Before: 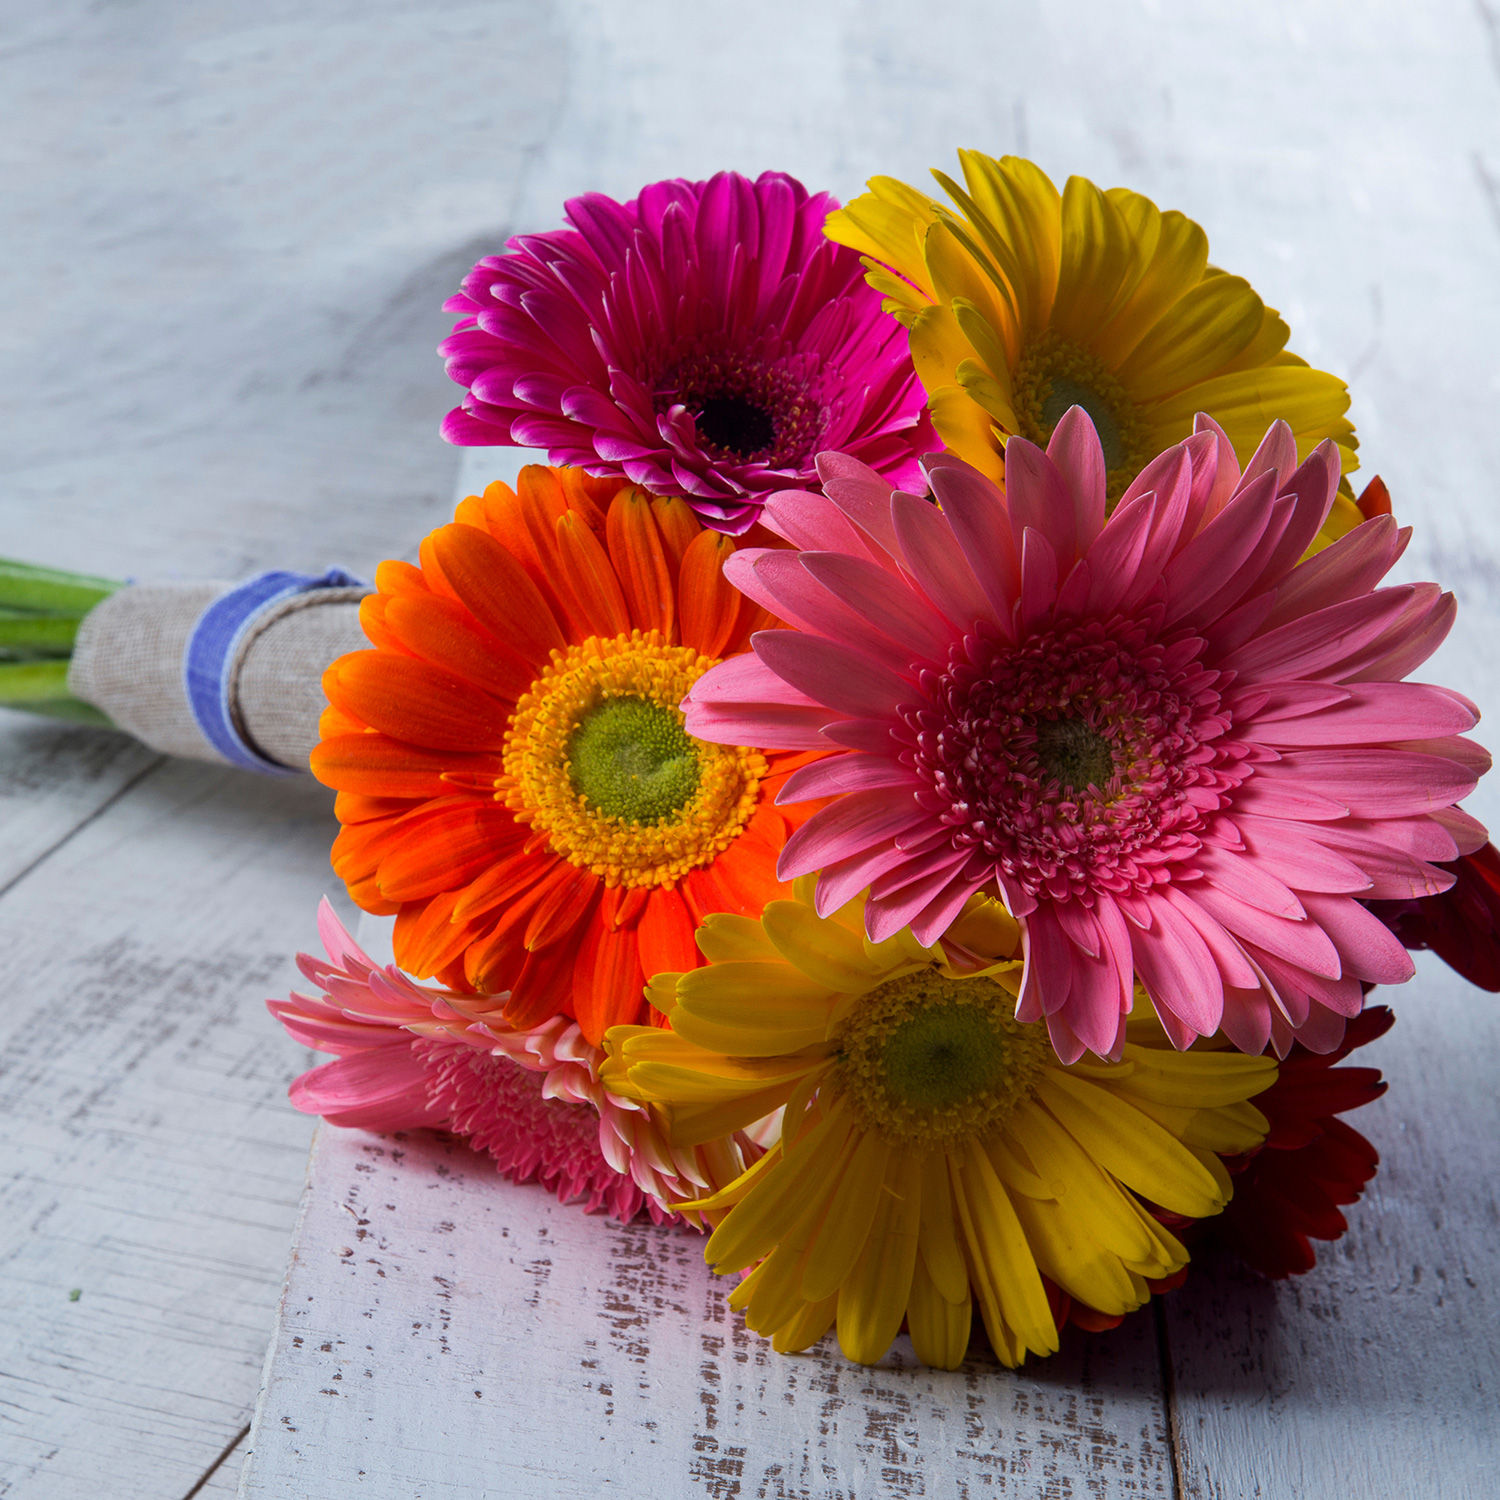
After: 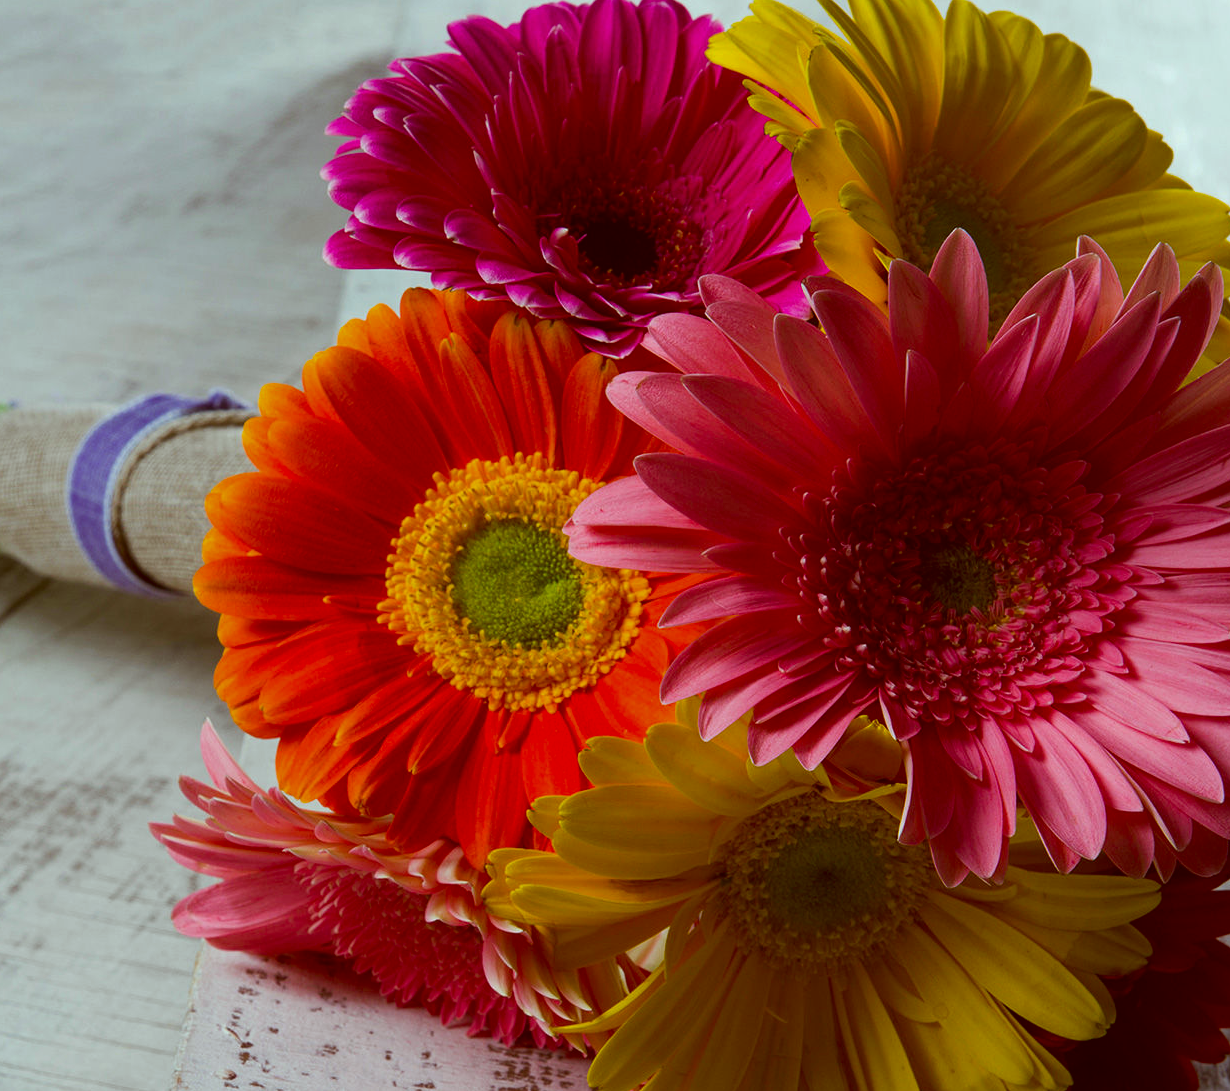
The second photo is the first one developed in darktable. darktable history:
white balance: red 0.925, blue 1.046
crop: left 7.856%, top 11.836%, right 10.12%, bottom 15.387%
color correction: highlights a* -5.3, highlights b* 9.8, shadows a* 9.8, shadows b* 24.26
contrast brightness saturation: brightness -0.09
